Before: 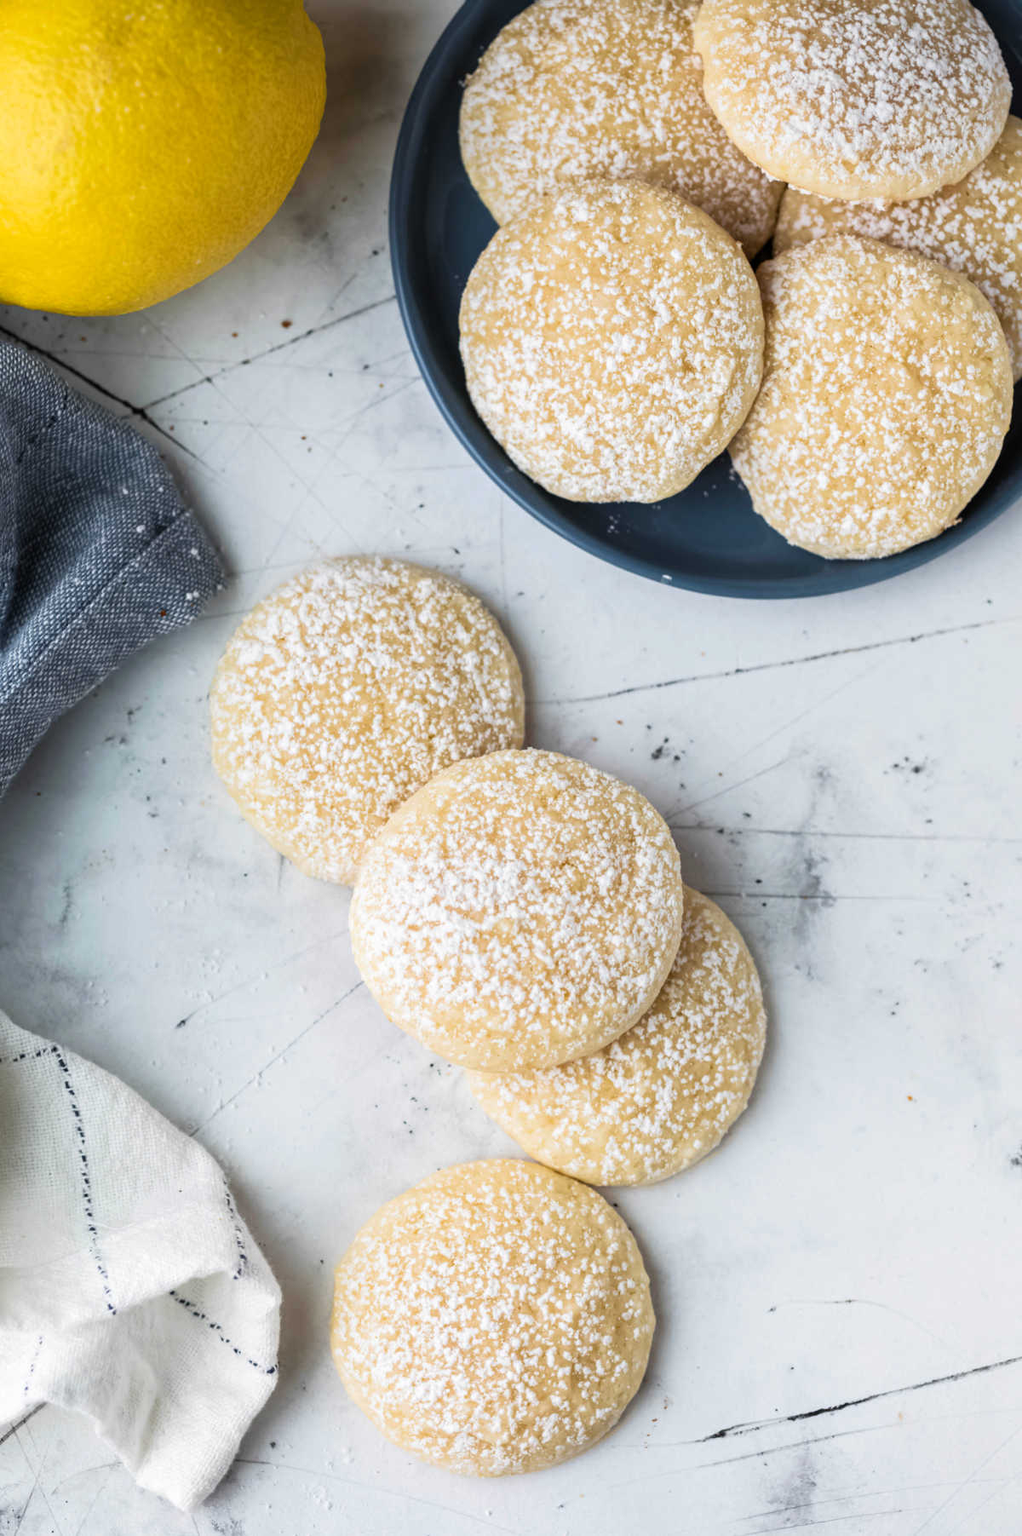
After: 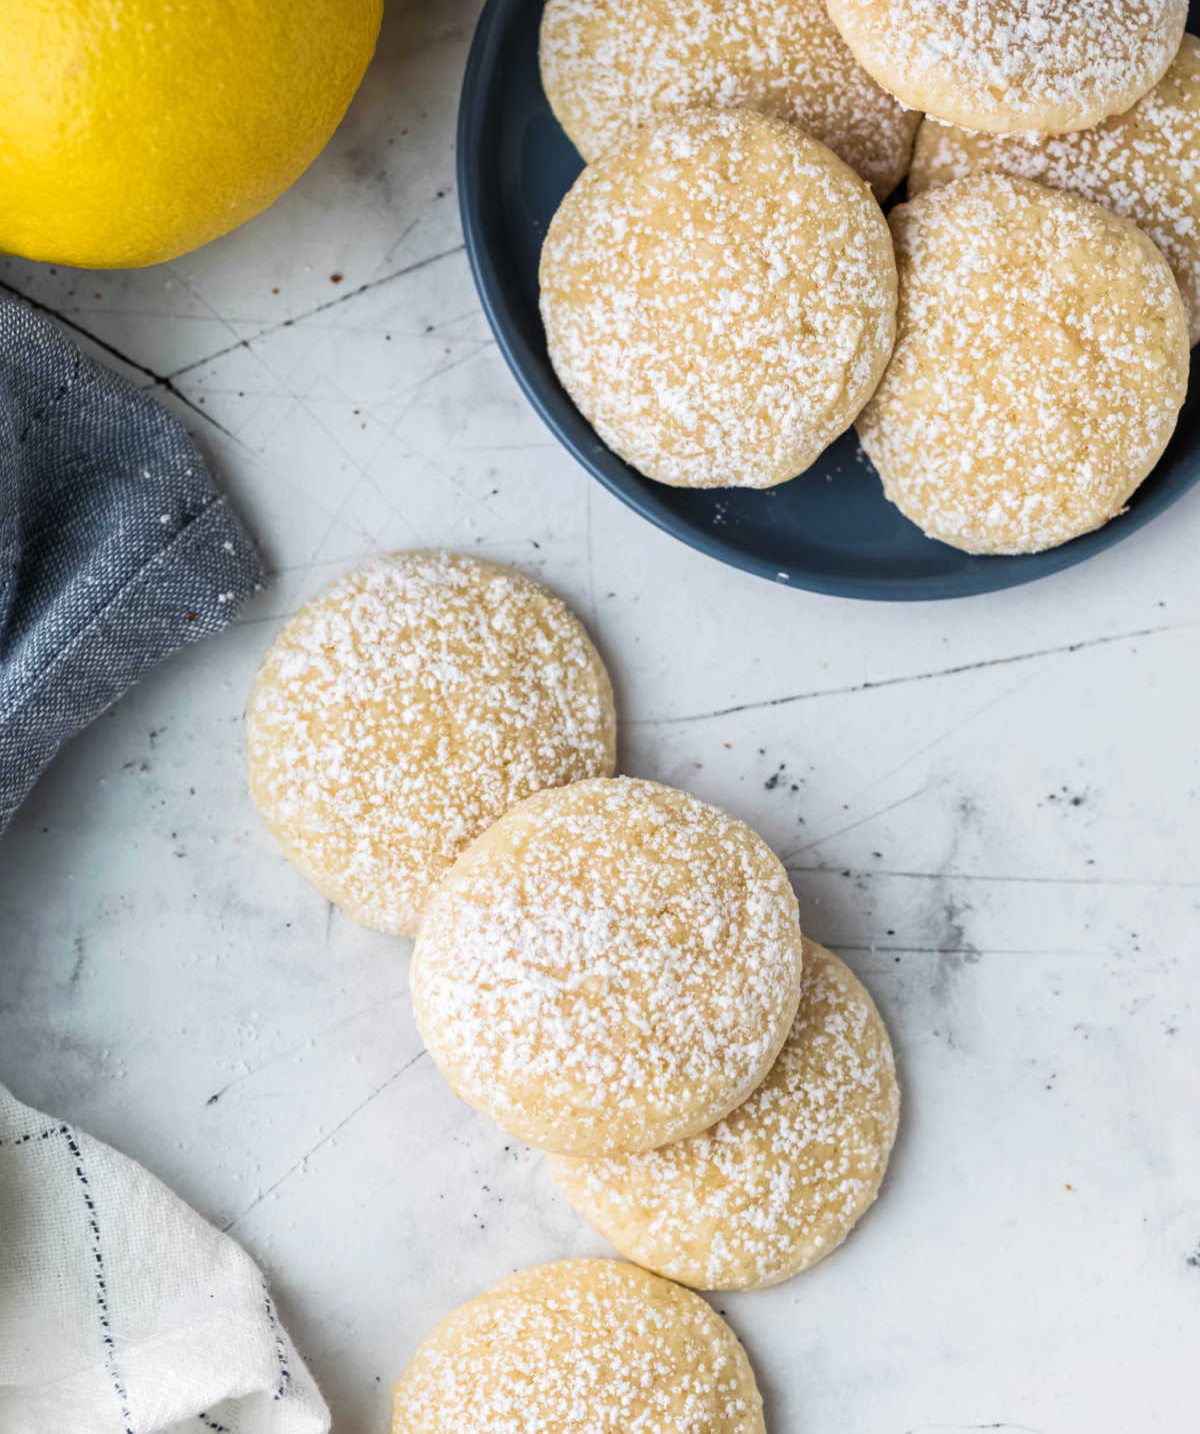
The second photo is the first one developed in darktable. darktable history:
crop and rotate: top 5.658%, bottom 14.805%
